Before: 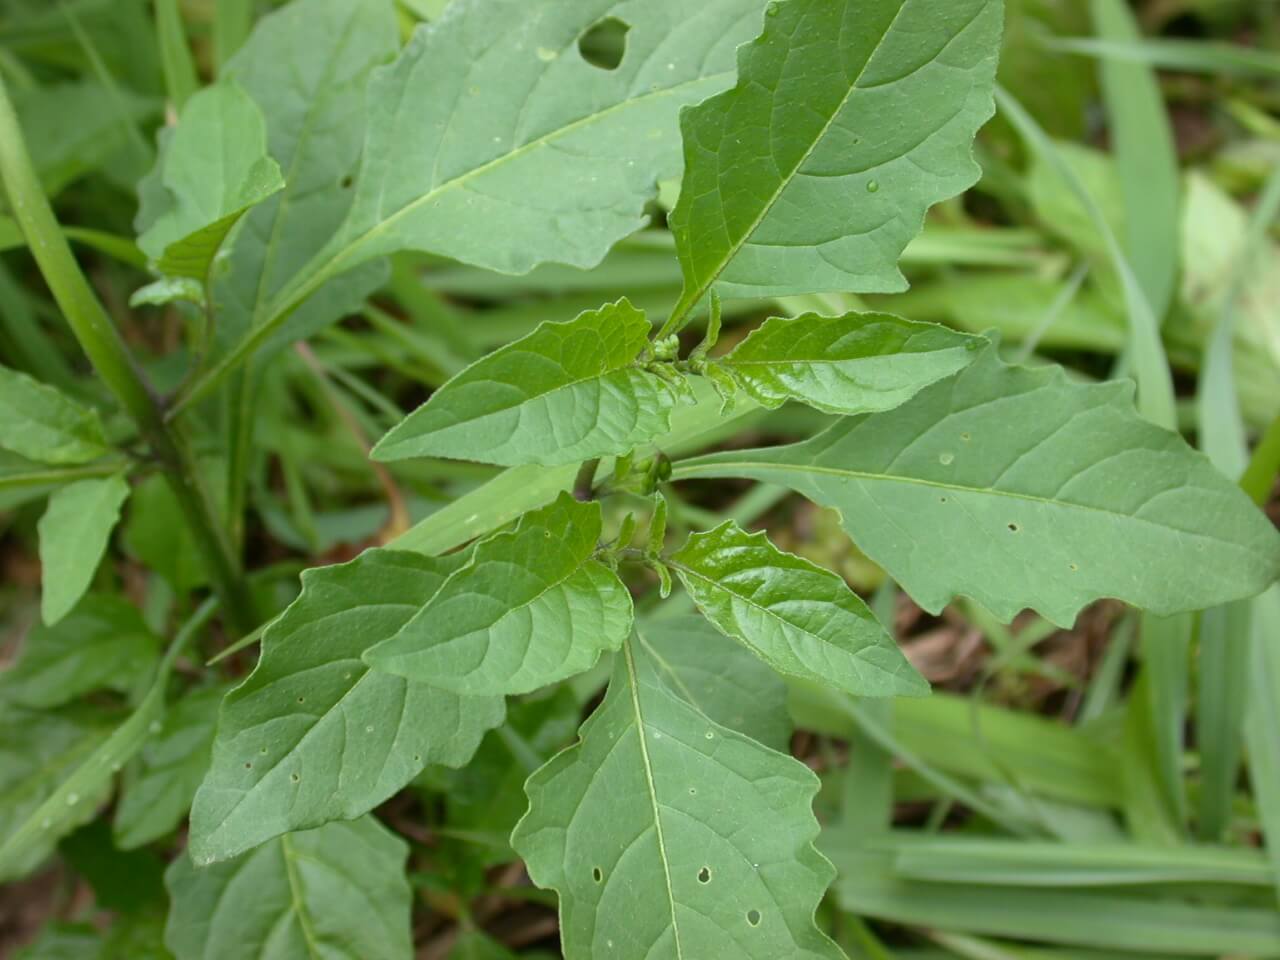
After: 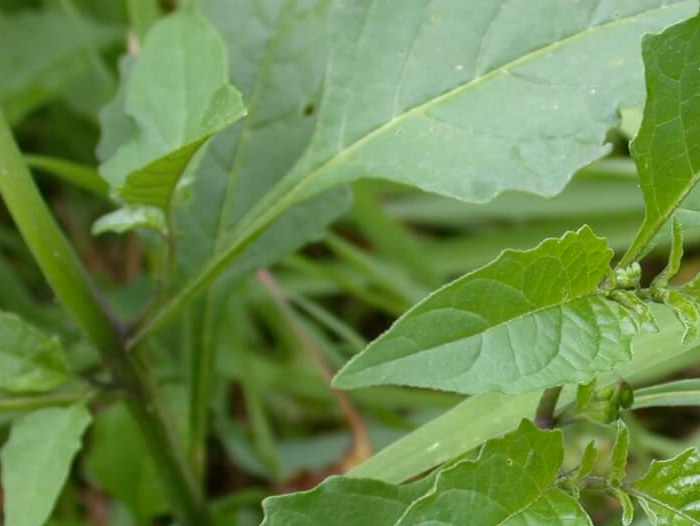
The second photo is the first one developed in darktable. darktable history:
crop and rotate: left 3.047%, top 7.509%, right 42.236%, bottom 37.598%
white balance: red 1.066, blue 1.119
